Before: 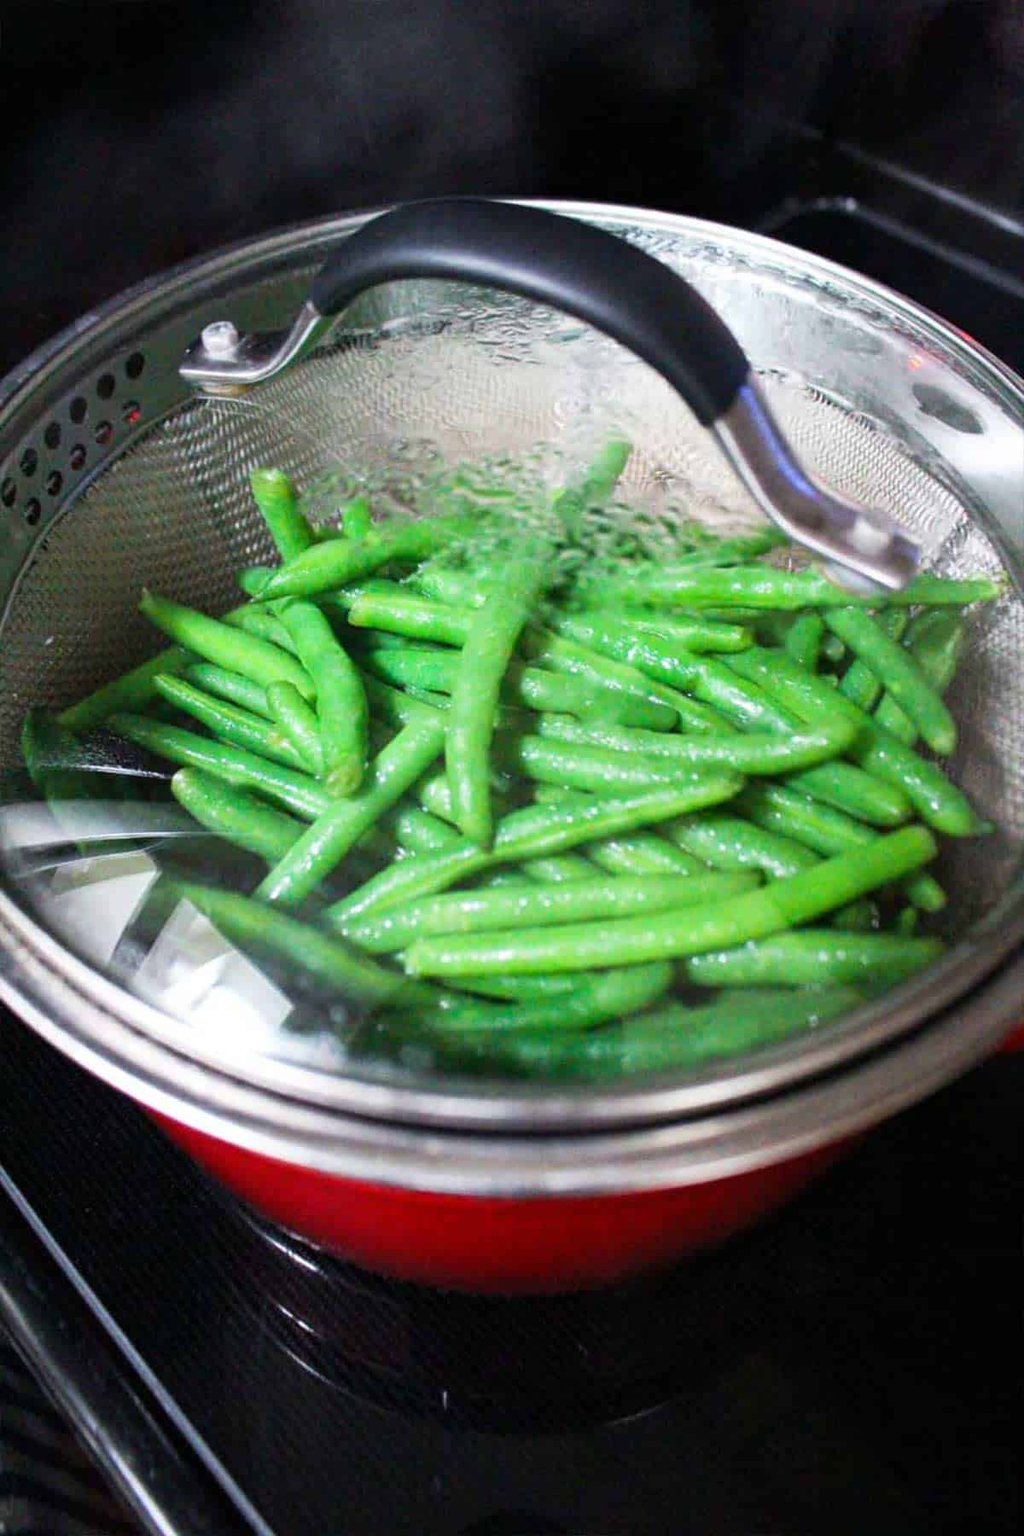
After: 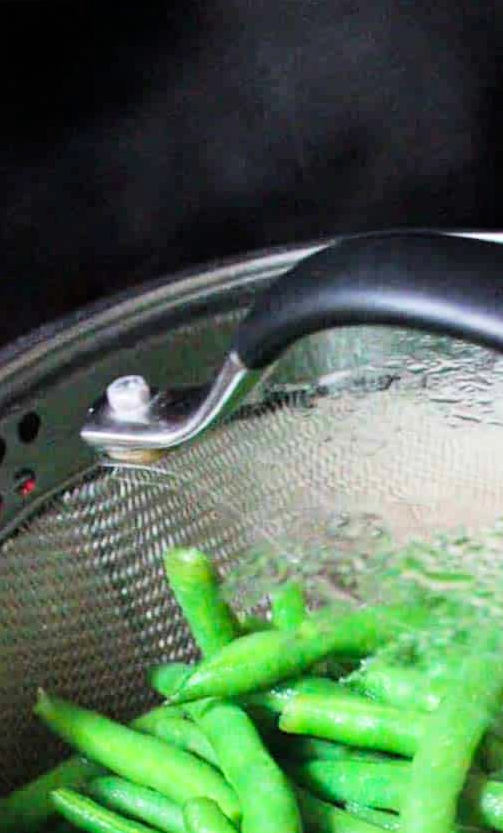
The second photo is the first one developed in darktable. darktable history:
tone curve: curves: ch0 [(0, 0) (0.004, 0.001) (0.133, 0.112) (0.325, 0.362) (0.832, 0.893) (1, 1)], color space Lab, linked channels, preserve colors none
crop and rotate: left 10.817%, top 0.062%, right 47.194%, bottom 53.626%
